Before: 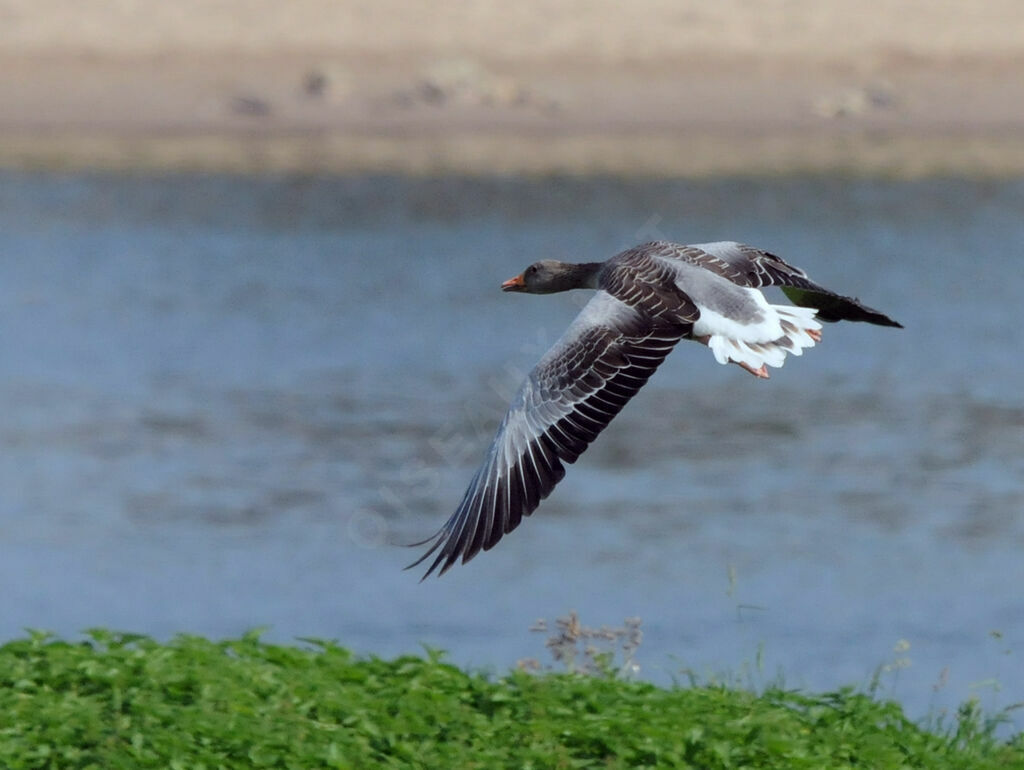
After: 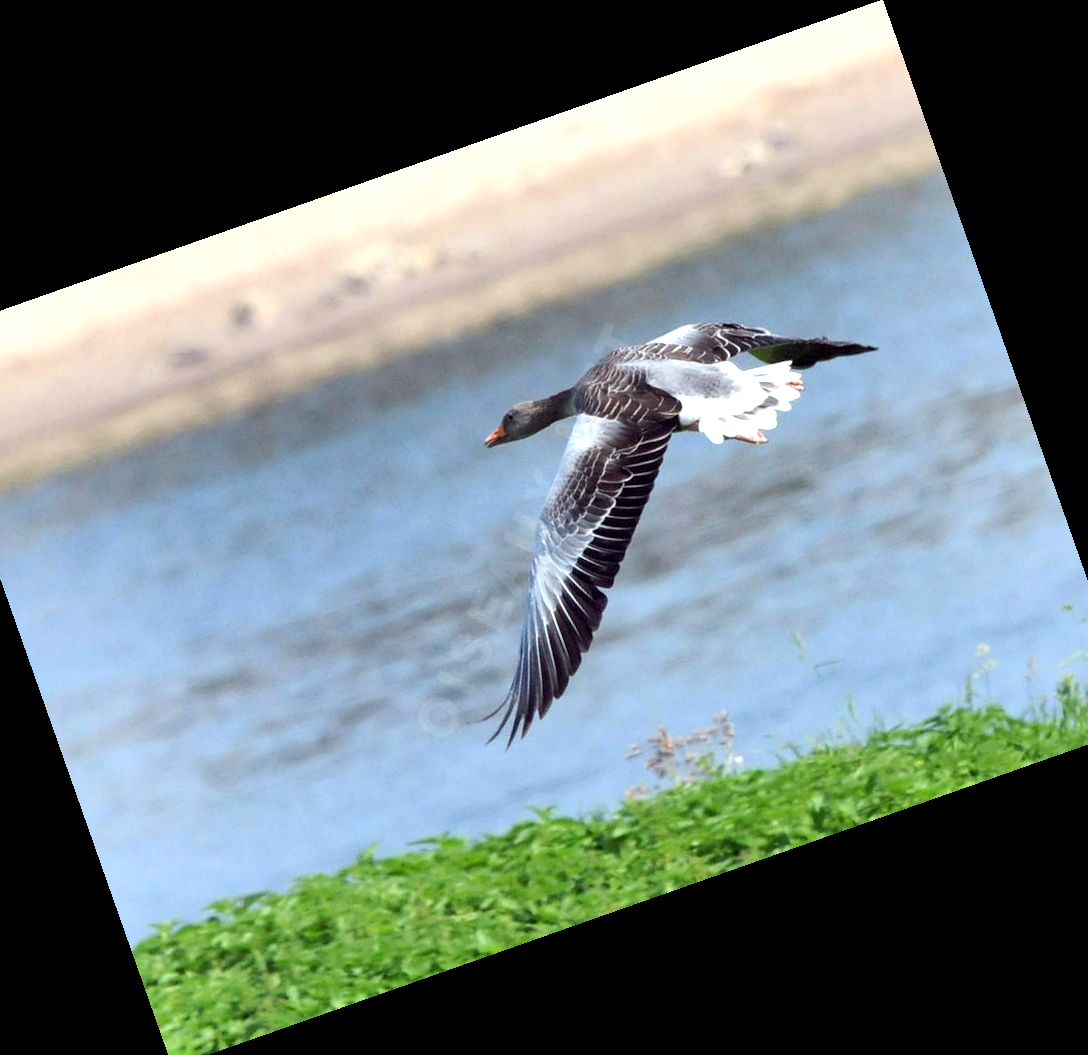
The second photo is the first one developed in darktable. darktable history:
shadows and highlights: white point adjustment 1, soften with gaussian
exposure: black level correction 0.001, exposure 1.129 EV, compensate exposure bias true, compensate highlight preservation false
crop and rotate: angle 19.43°, left 6.812%, right 4.125%, bottom 1.087%
